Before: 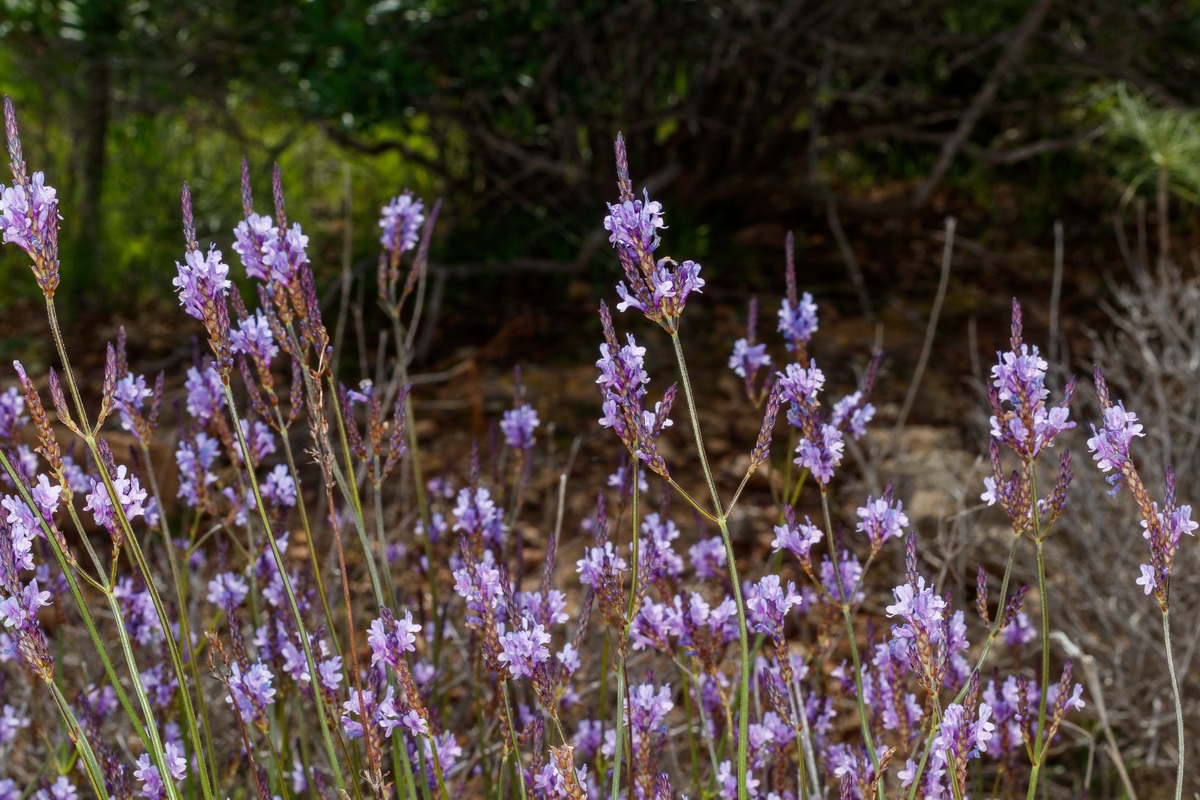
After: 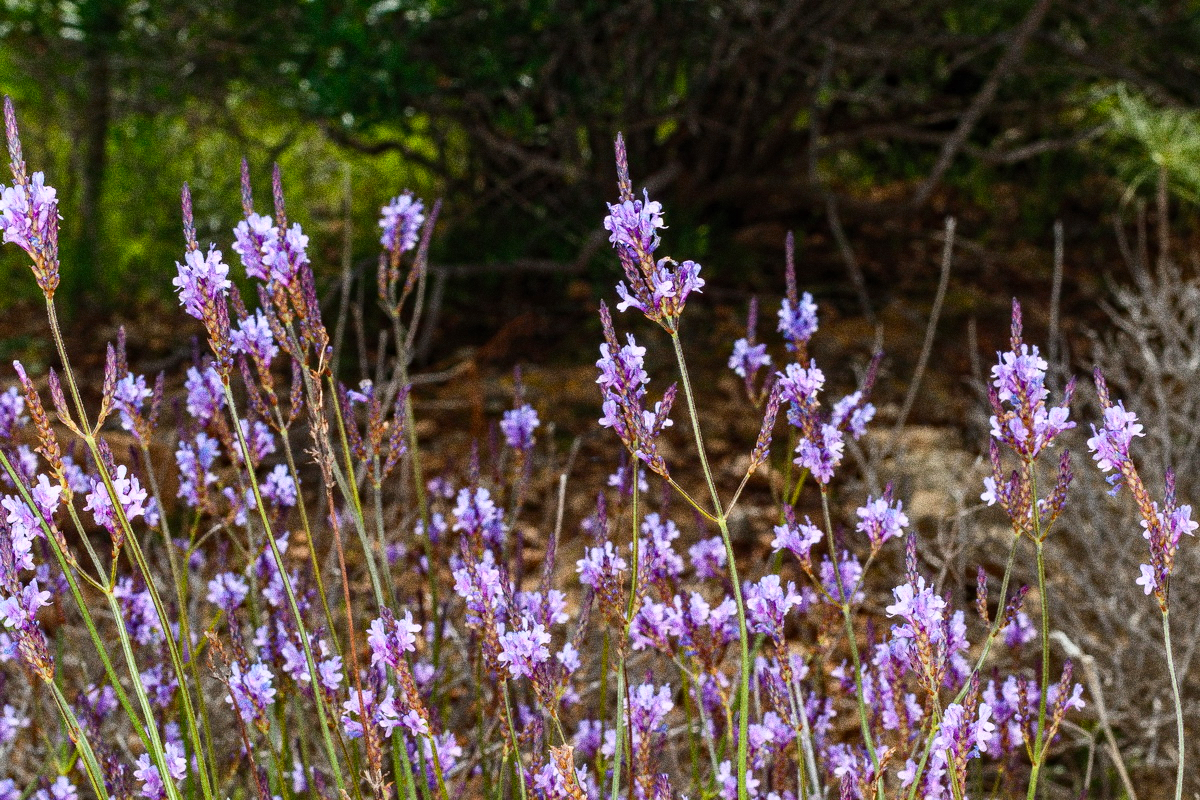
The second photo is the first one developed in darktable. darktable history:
haze removal: compatibility mode true, adaptive false
contrast brightness saturation: contrast 0.2, brightness 0.16, saturation 0.22
grain: strength 49.07%
